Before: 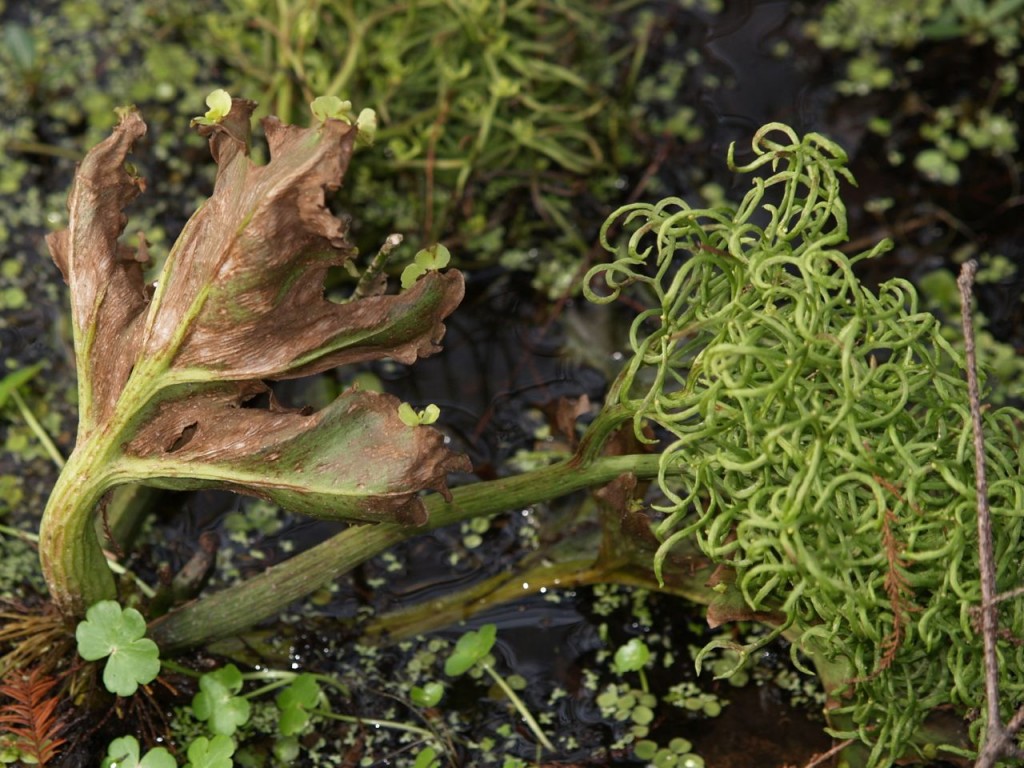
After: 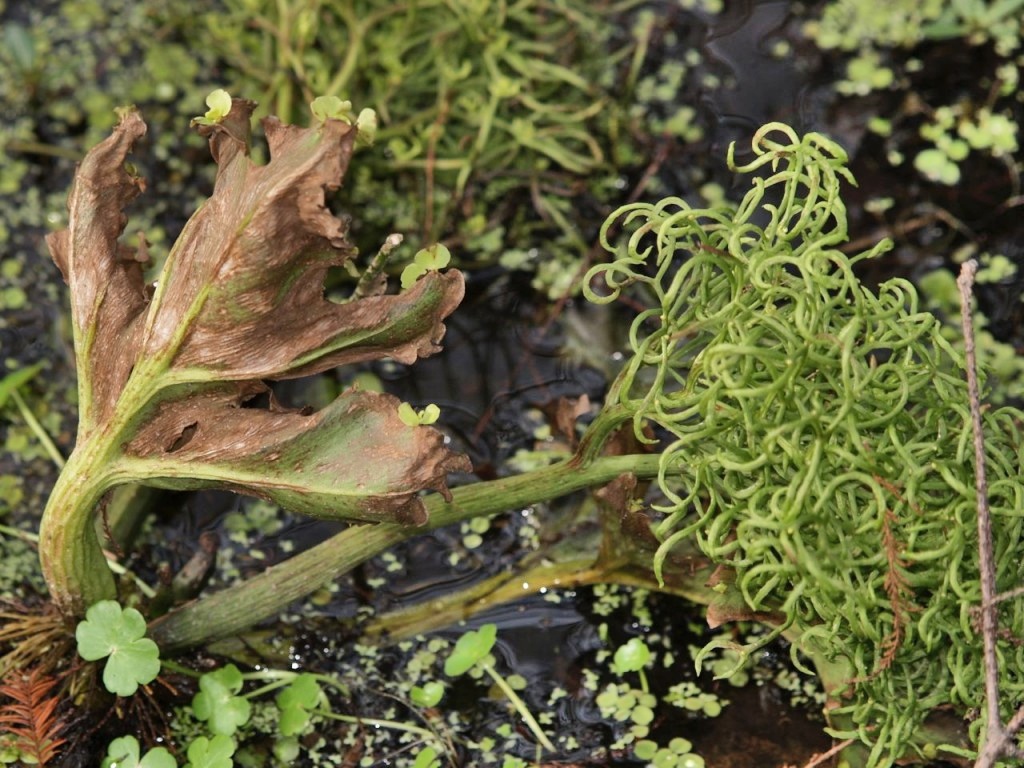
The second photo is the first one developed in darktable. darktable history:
shadows and highlights: shadows 76.29, highlights -61.07, soften with gaussian
